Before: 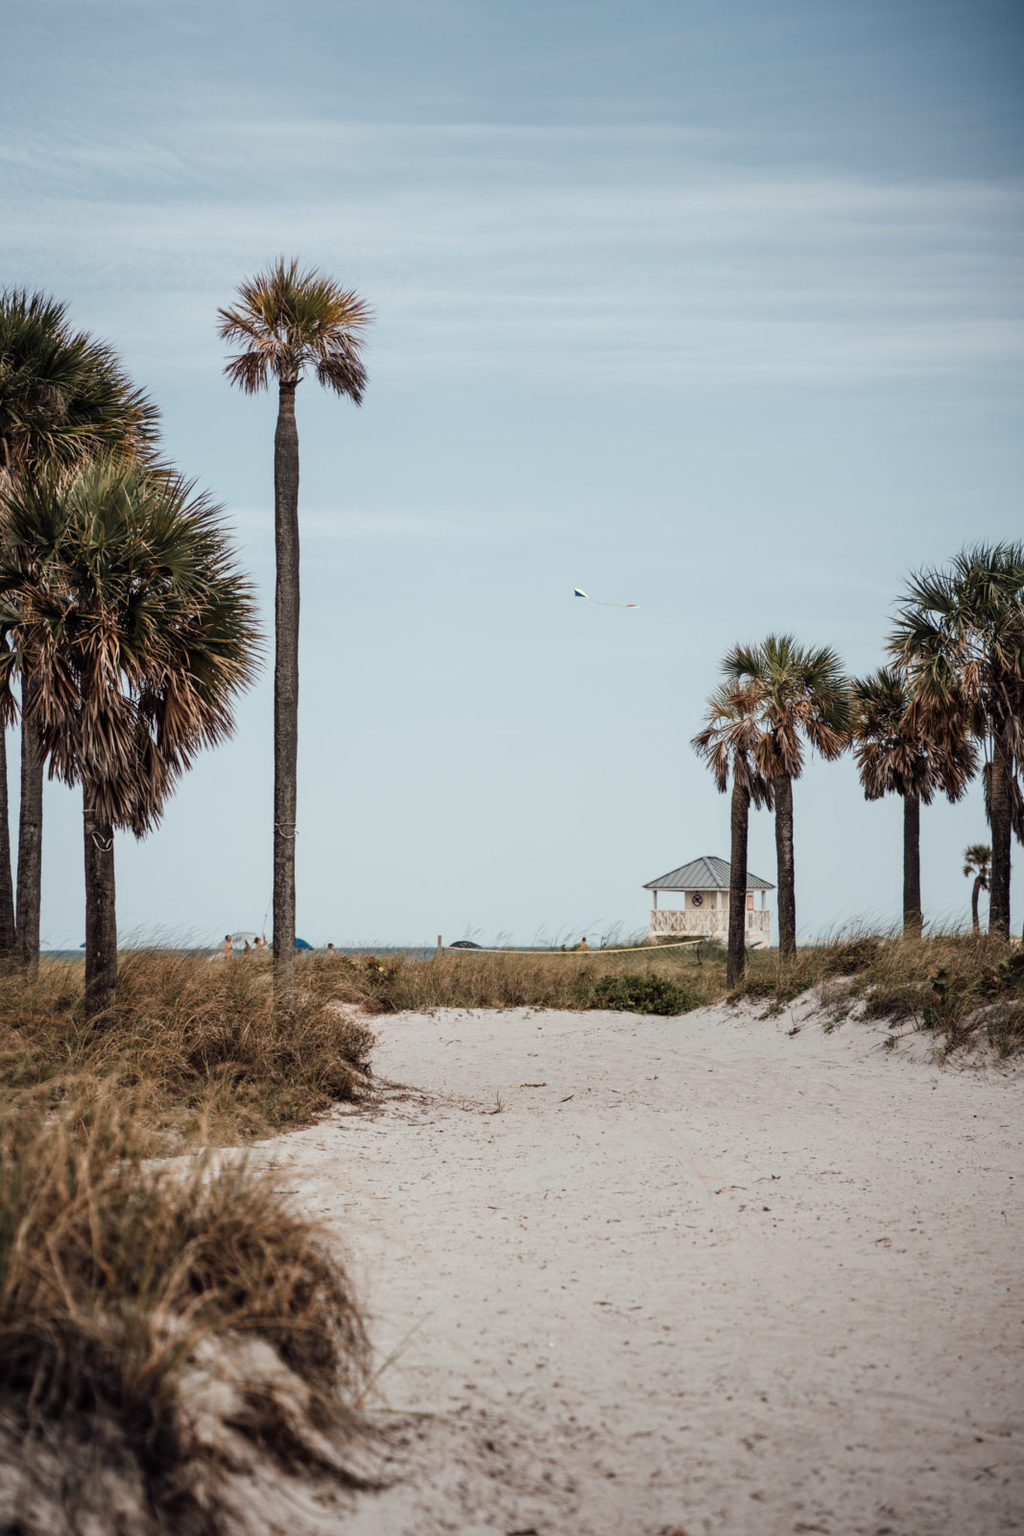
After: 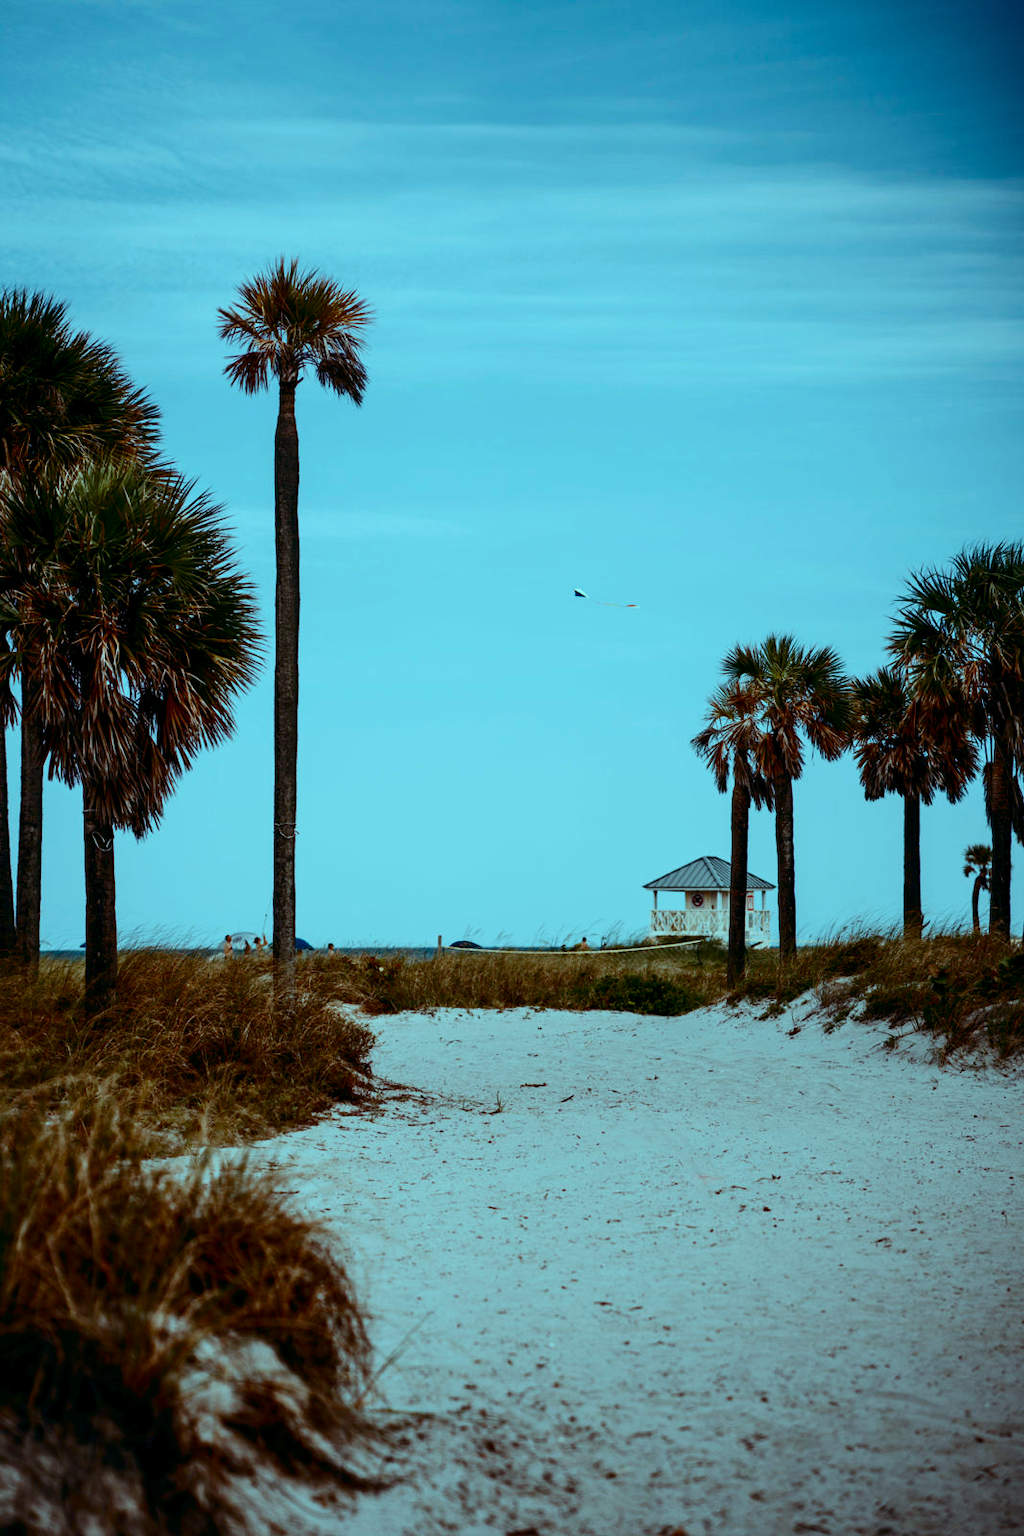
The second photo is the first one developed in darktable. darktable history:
color balance rgb: shadows lift › luminance -7.7%, shadows lift › chroma 2.13%, shadows lift › hue 165.27°, power › luminance -7.77%, power › chroma 1.34%, power › hue 330.55°, highlights gain › luminance -33.33%, highlights gain › chroma 5.68%, highlights gain › hue 217.2°, global offset › luminance -0.33%, global offset › chroma 0.11%, global offset › hue 165.27°, perceptual saturation grading › global saturation 27.72%, perceptual saturation grading › highlights -25%, perceptual saturation grading › mid-tones 25%, perceptual saturation grading › shadows 50%
contrast brightness saturation: contrast 0.32, brightness -0.08, saturation 0.17
